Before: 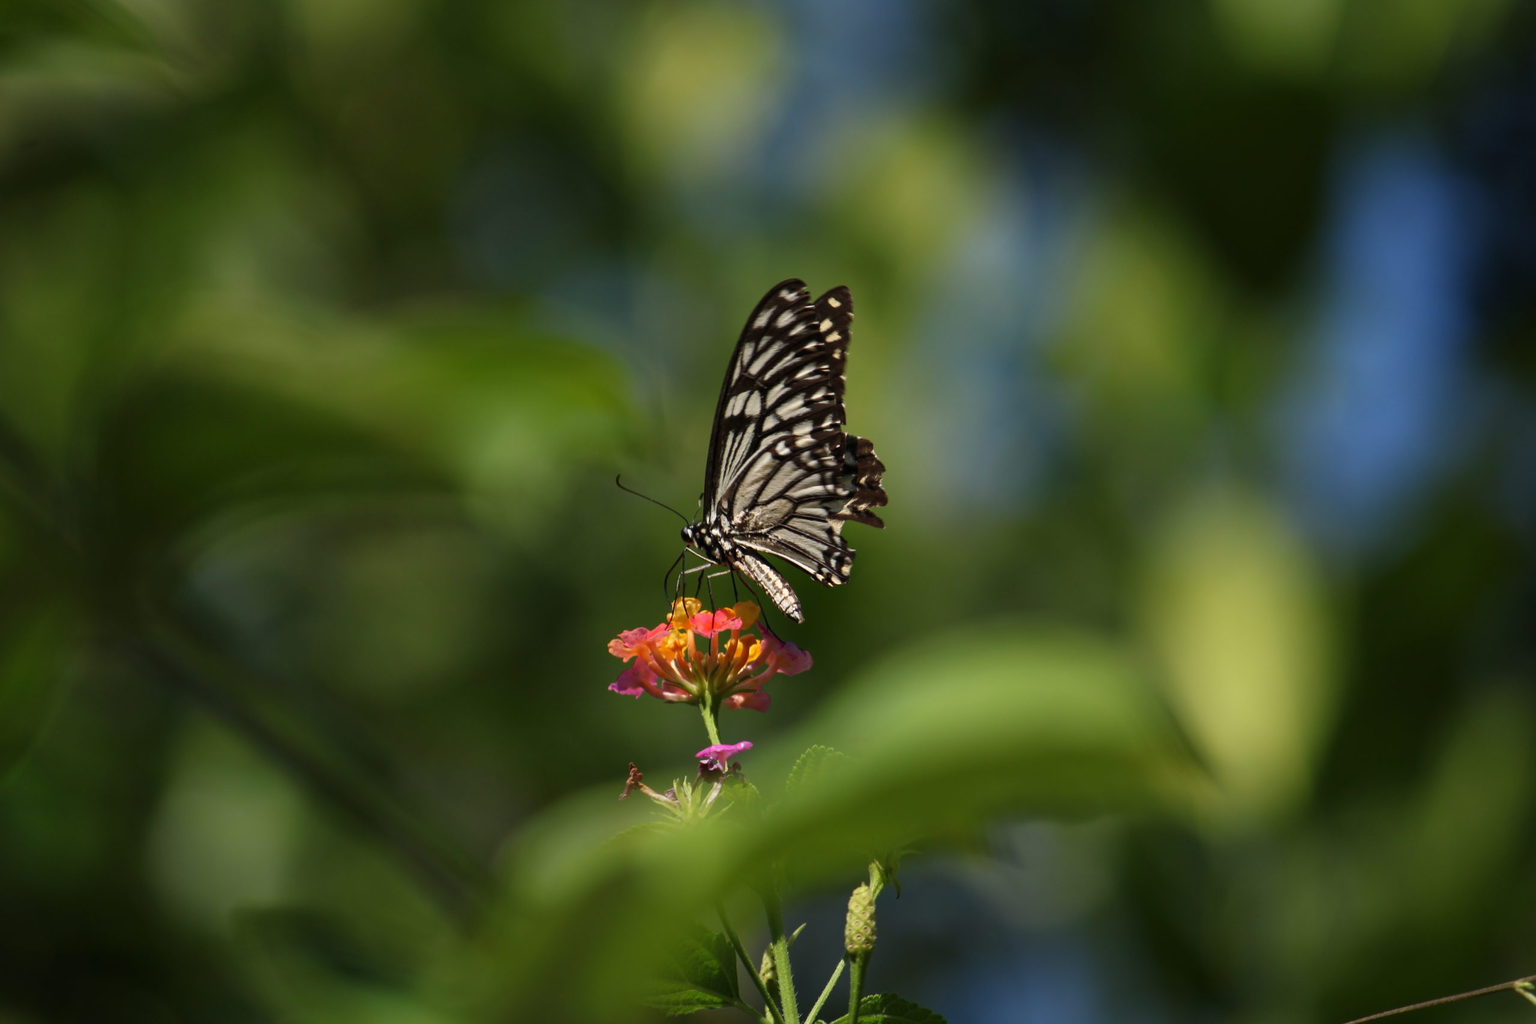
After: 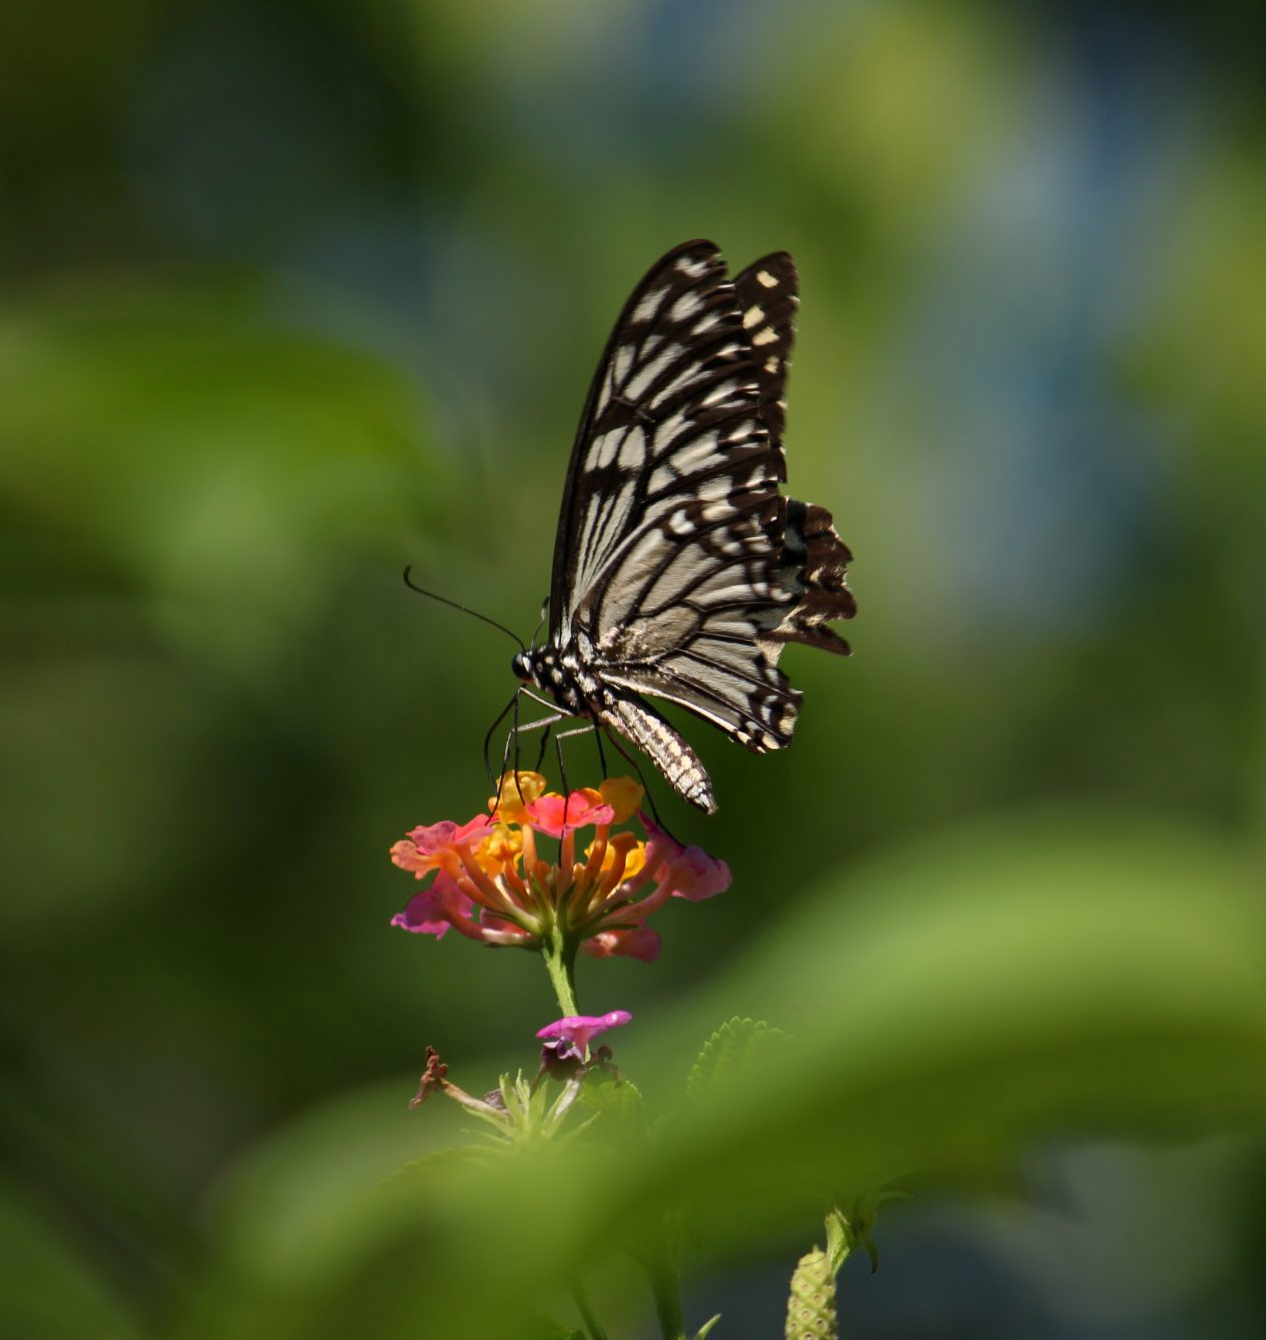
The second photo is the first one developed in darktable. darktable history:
crop and rotate: angle 0.02°, left 24.353%, top 13.219%, right 26.156%, bottom 8.224%
exposure: black level correction 0.001, compensate highlight preservation false
tone equalizer: on, module defaults
